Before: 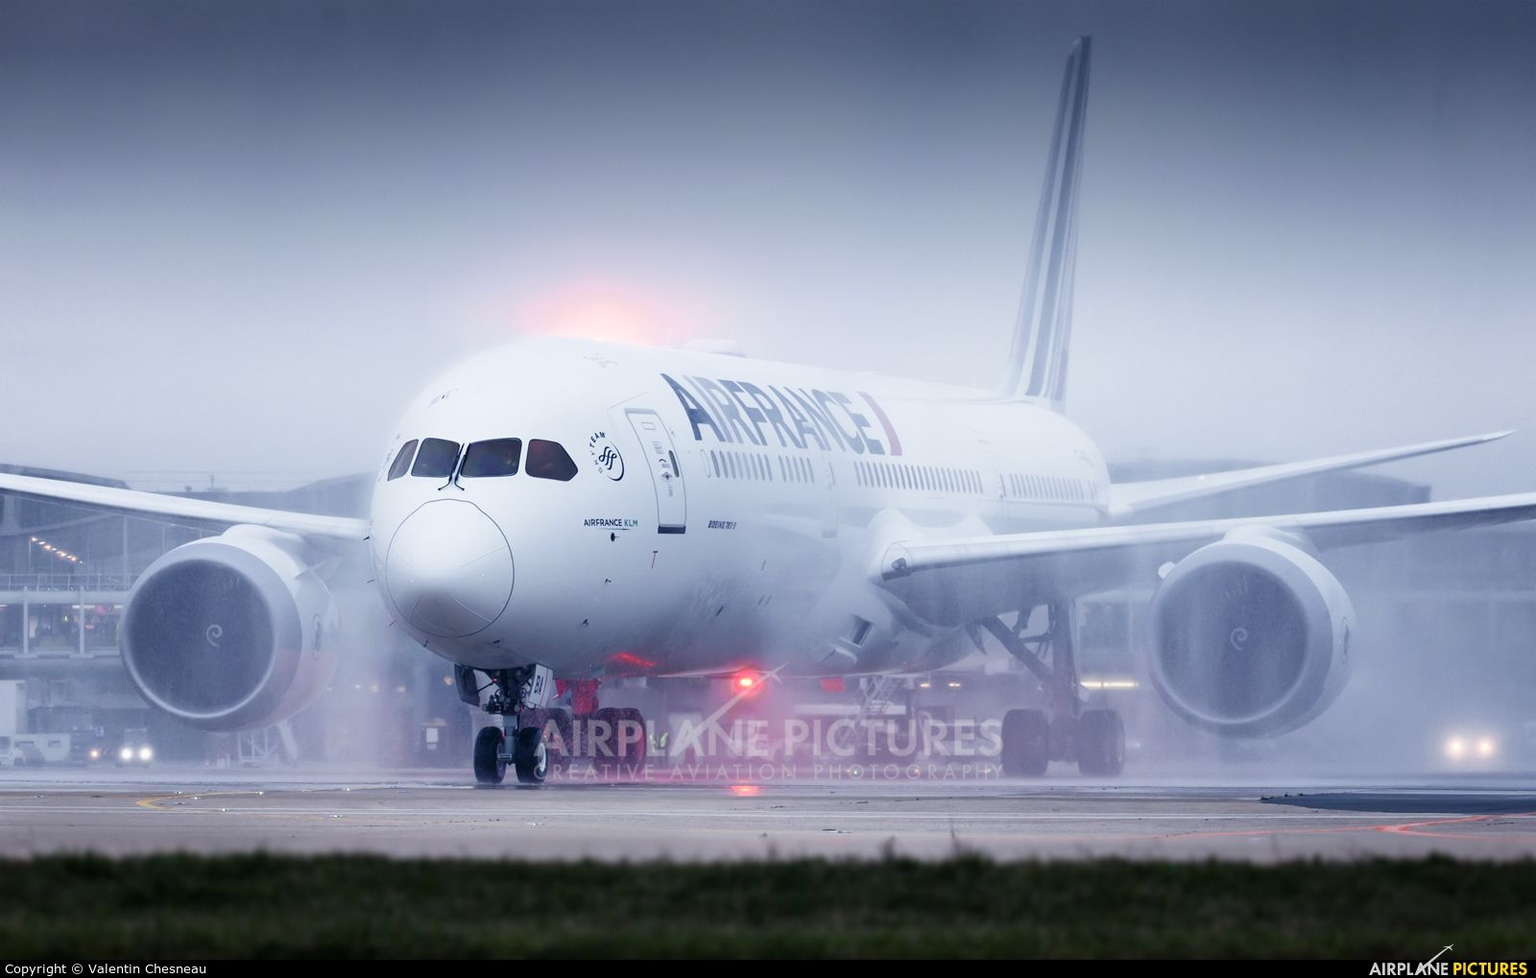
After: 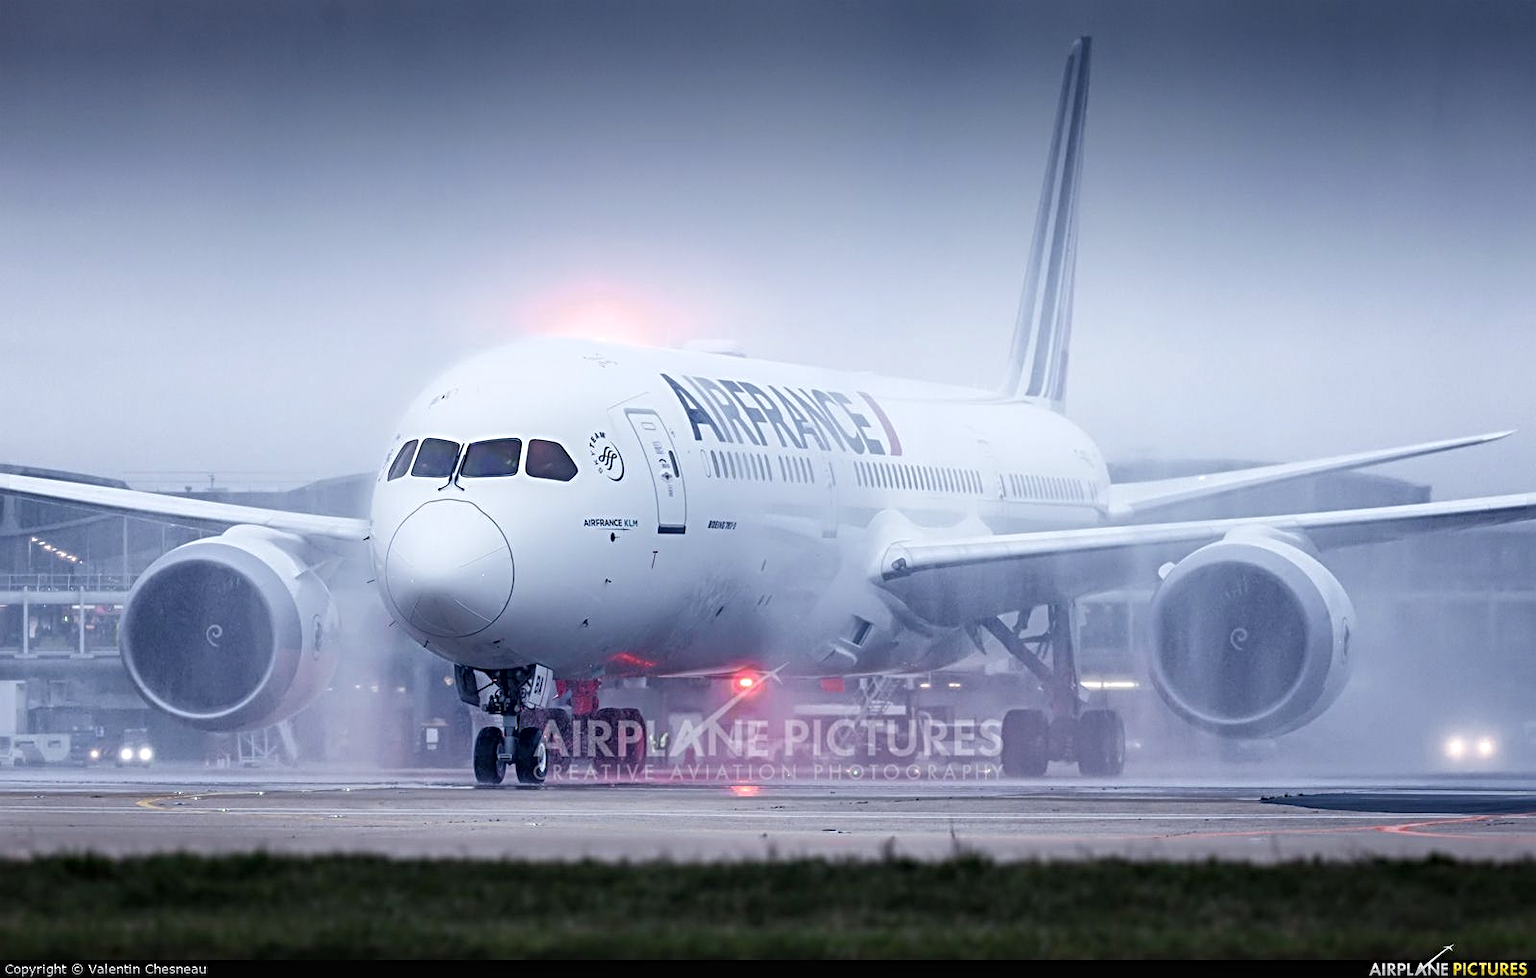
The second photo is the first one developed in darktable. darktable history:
local contrast: on, module defaults
sharpen: radius 4
white balance: red 0.988, blue 1.017
